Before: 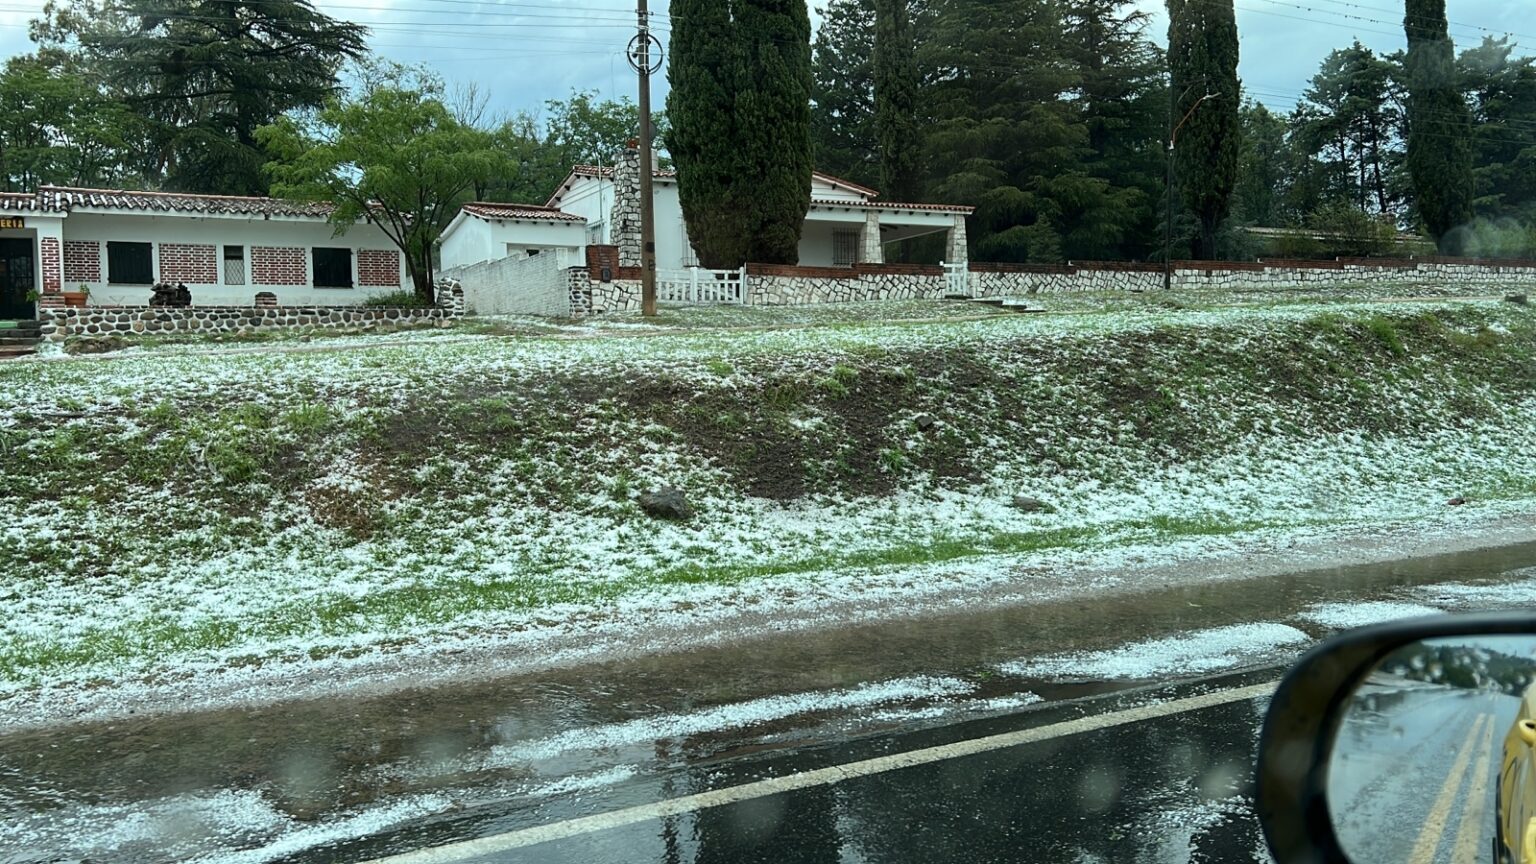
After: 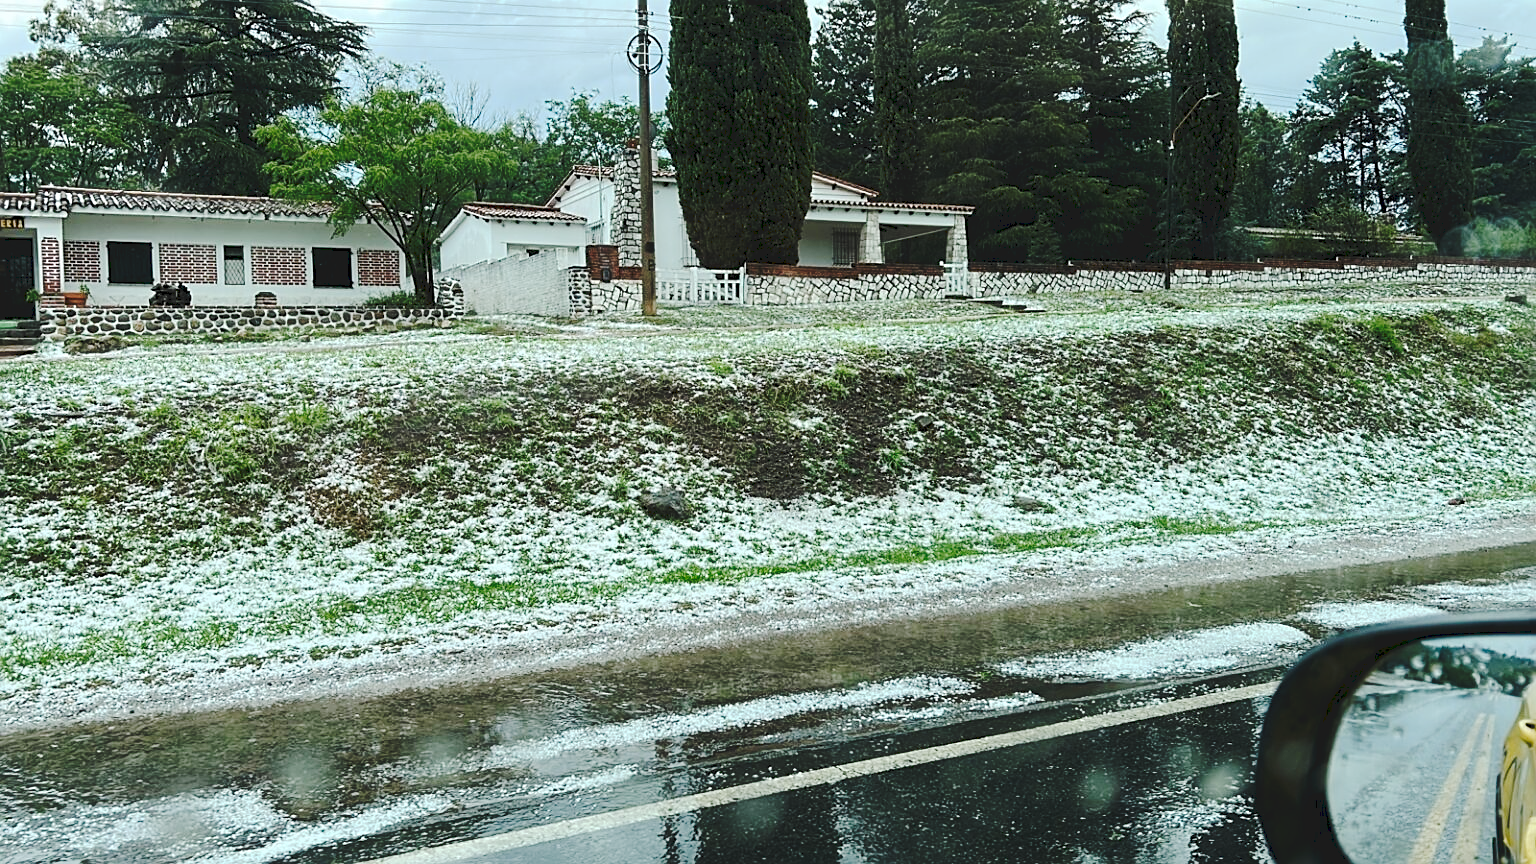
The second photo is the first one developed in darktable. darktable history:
tone curve: curves: ch0 [(0, 0) (0.003, 0.096) (0.011, 0.097) (0.025, 0.096) (0.044, 0.099) (0.069, 0.109) (0.1, 0.129) (0.136, 0.149) (0.177, 0.176) (0.224, 0.22) (0.277, 0.288) (0.335, 0.385) (0.399, 0.49) (0.468, 0.581) (0.543, 0.661) (0.623, 0.729) (0.709, 0.79) (0.801, 0.849) (0.898, 0.912) (1, 1)], preserve colors none
sharpen: on, module defaults
